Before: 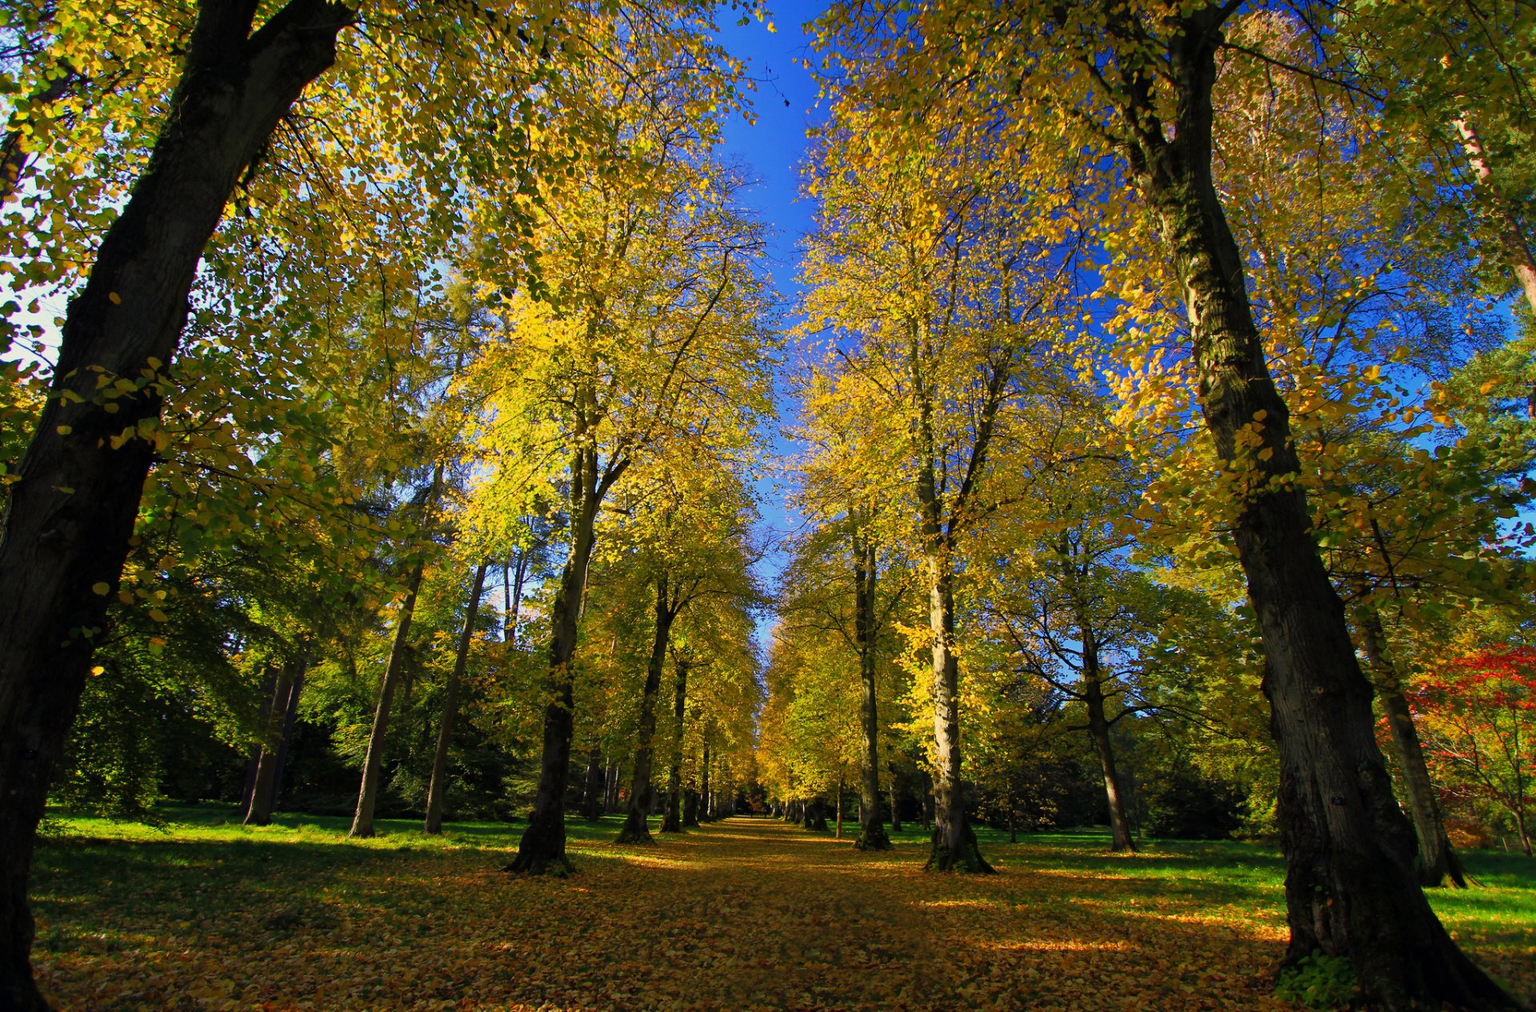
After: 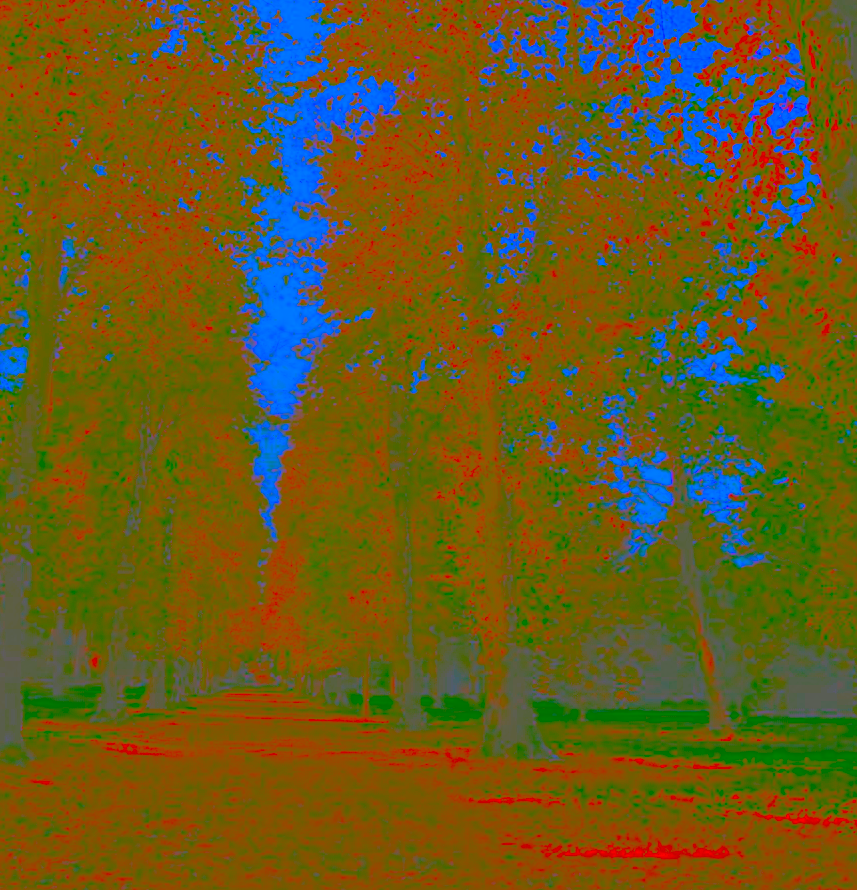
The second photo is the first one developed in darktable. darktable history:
exposure: exposure 2.271 EV, compensate exposure bias true, compensate highlight preservation false
contrast brightness saturation: contrast -0.975, brightness -0.158, saturation 0.737
color correction: highlights a* 4.3, highlights b* 4.94, shadows a* -8.25, shadows b* 4.53
crop: left 35.614%, top 26.184%, right 19.731%, bottom 3.419%
